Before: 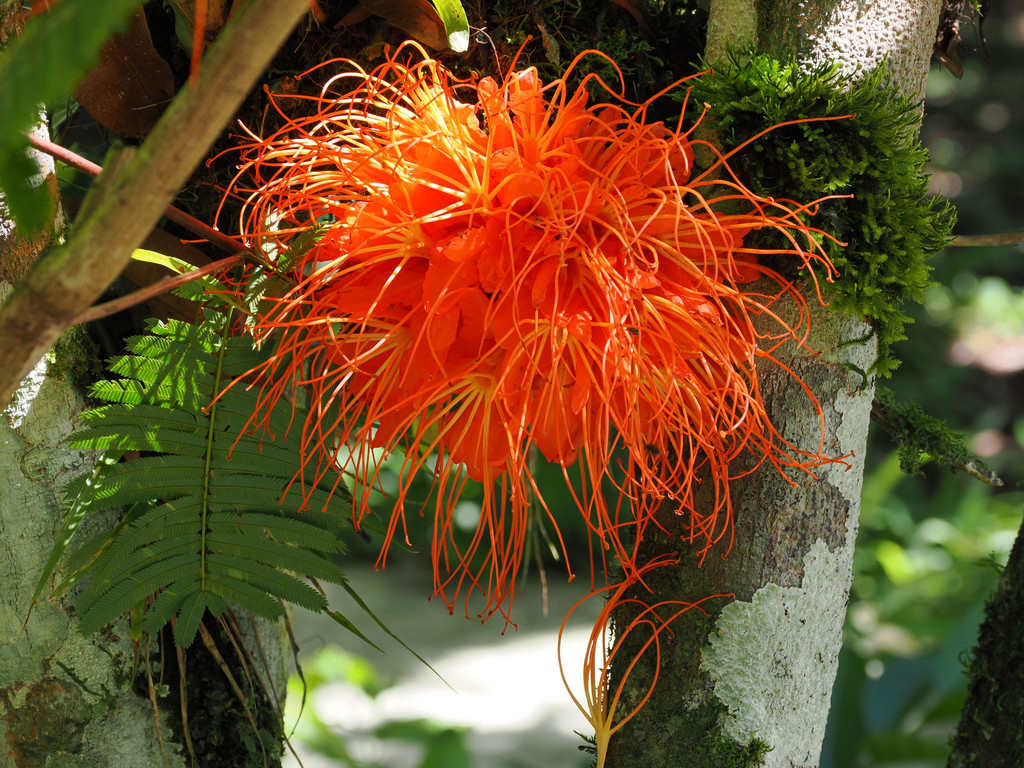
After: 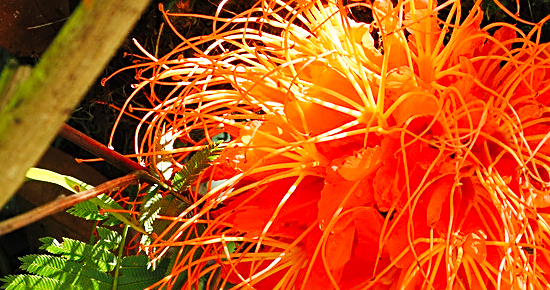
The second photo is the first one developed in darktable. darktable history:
base curve: curves: ch0 [(0, 0) (0.028, 0.03) (0.121, 0.232) (0.46, 0.748) (0.859, 0.968) (1, 1)], preserve colors none
crop: left 10.262%, top 10.551%, right 35.971%, bottom 51.615%
exposure: compensate highlight preservation false
sharpen: on, module defaults
